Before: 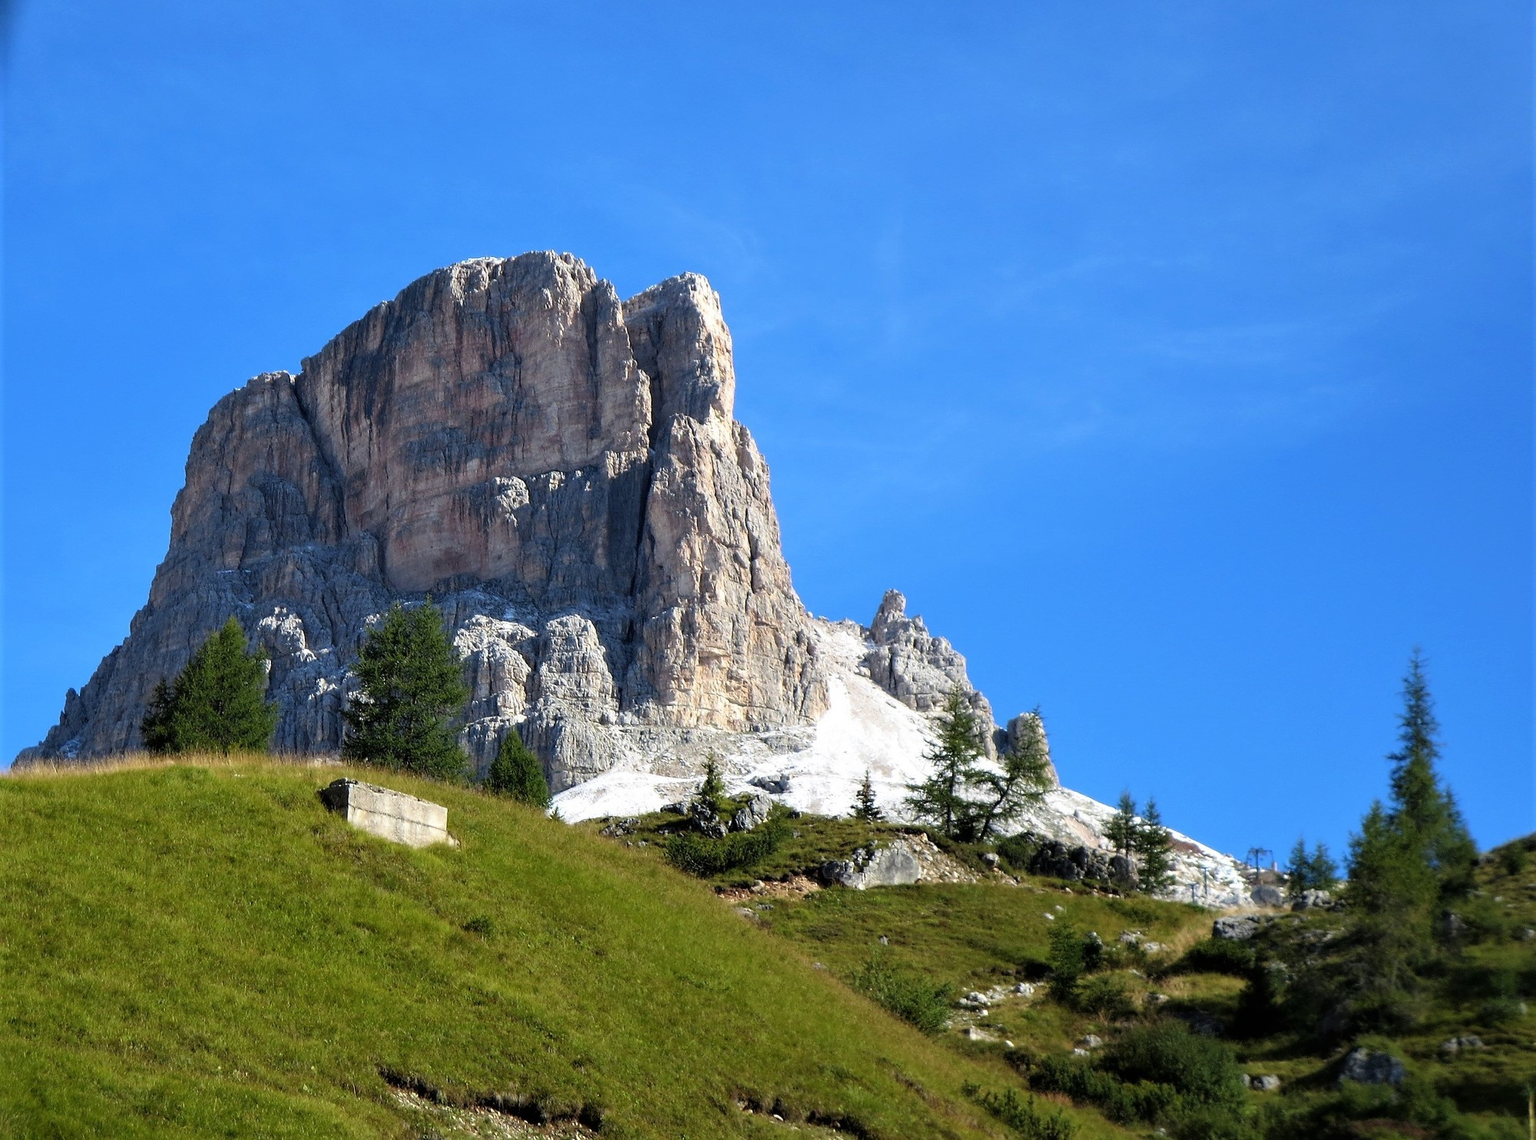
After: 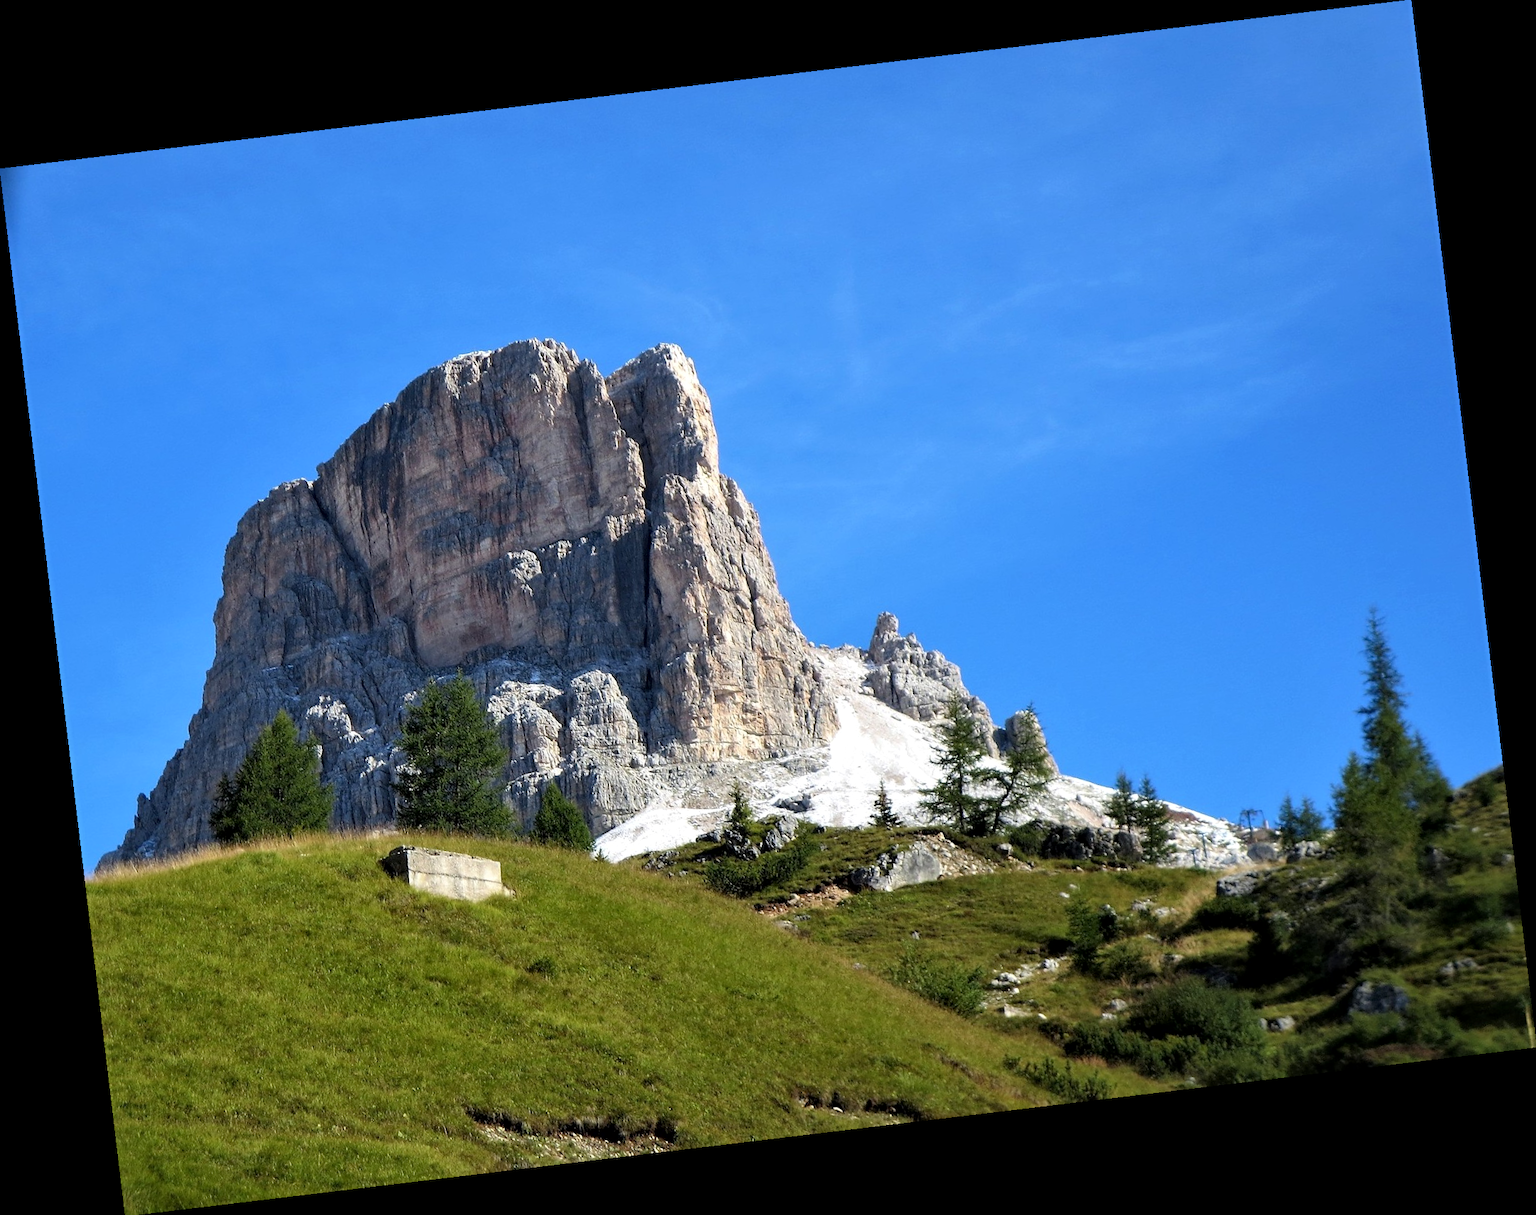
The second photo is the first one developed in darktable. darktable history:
local contrast: mode bilateral grid, contrast 20, coarseness 50, detail 120%, midtone range 0.2
rotate and perspective: rotation -6.83°, automatic cropping off
